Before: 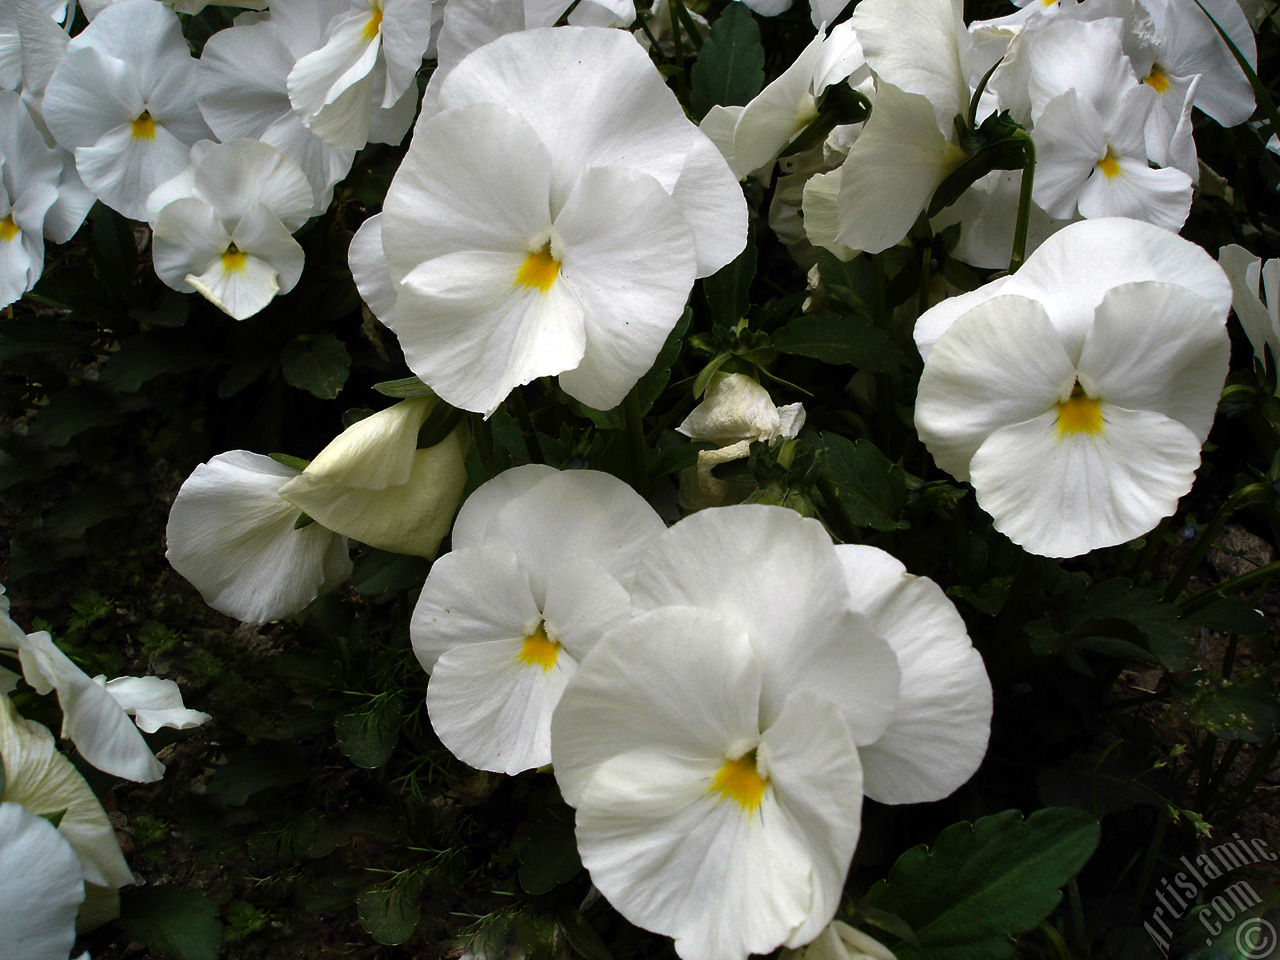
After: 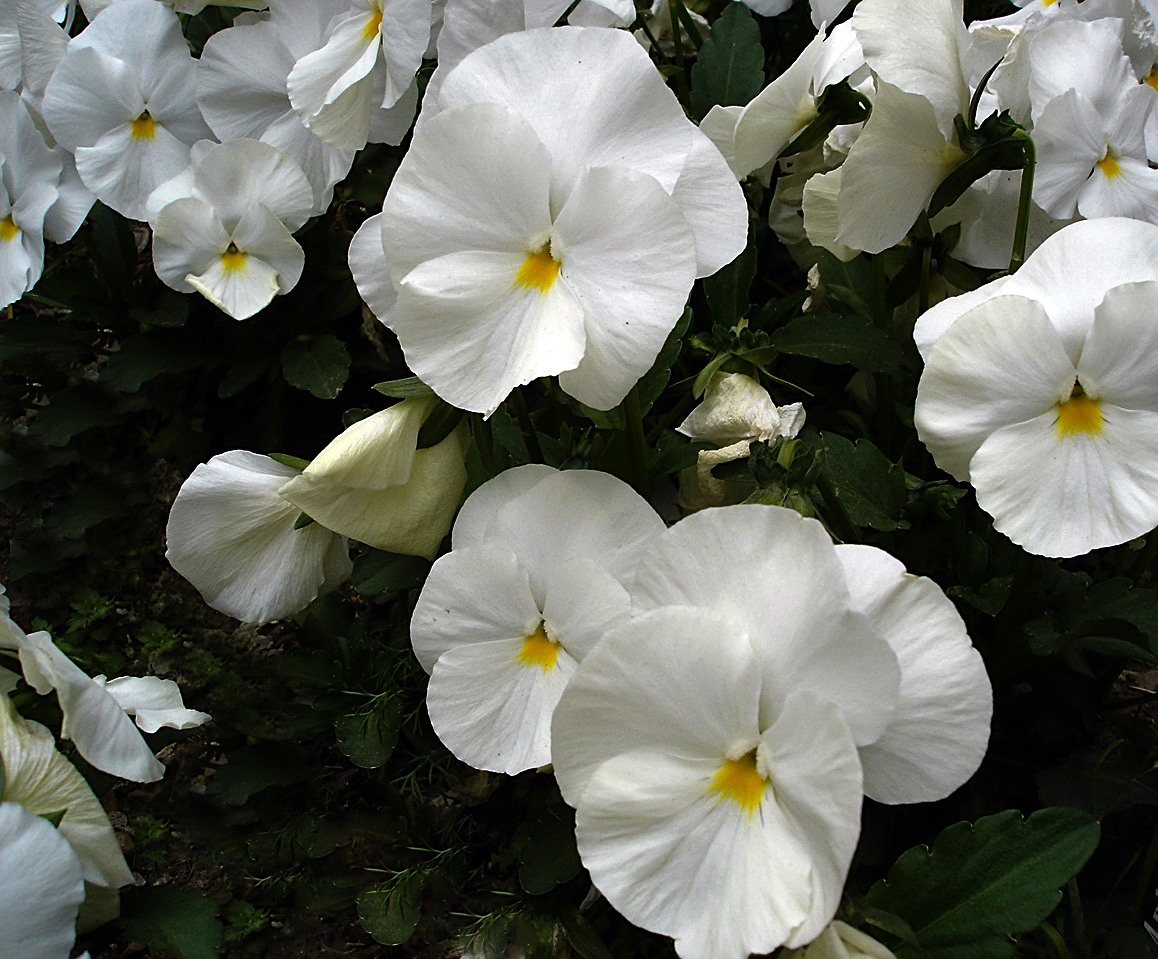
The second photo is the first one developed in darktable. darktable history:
sharpen: on, module defaults
crop: right 9.509%, bottom 0.031%
